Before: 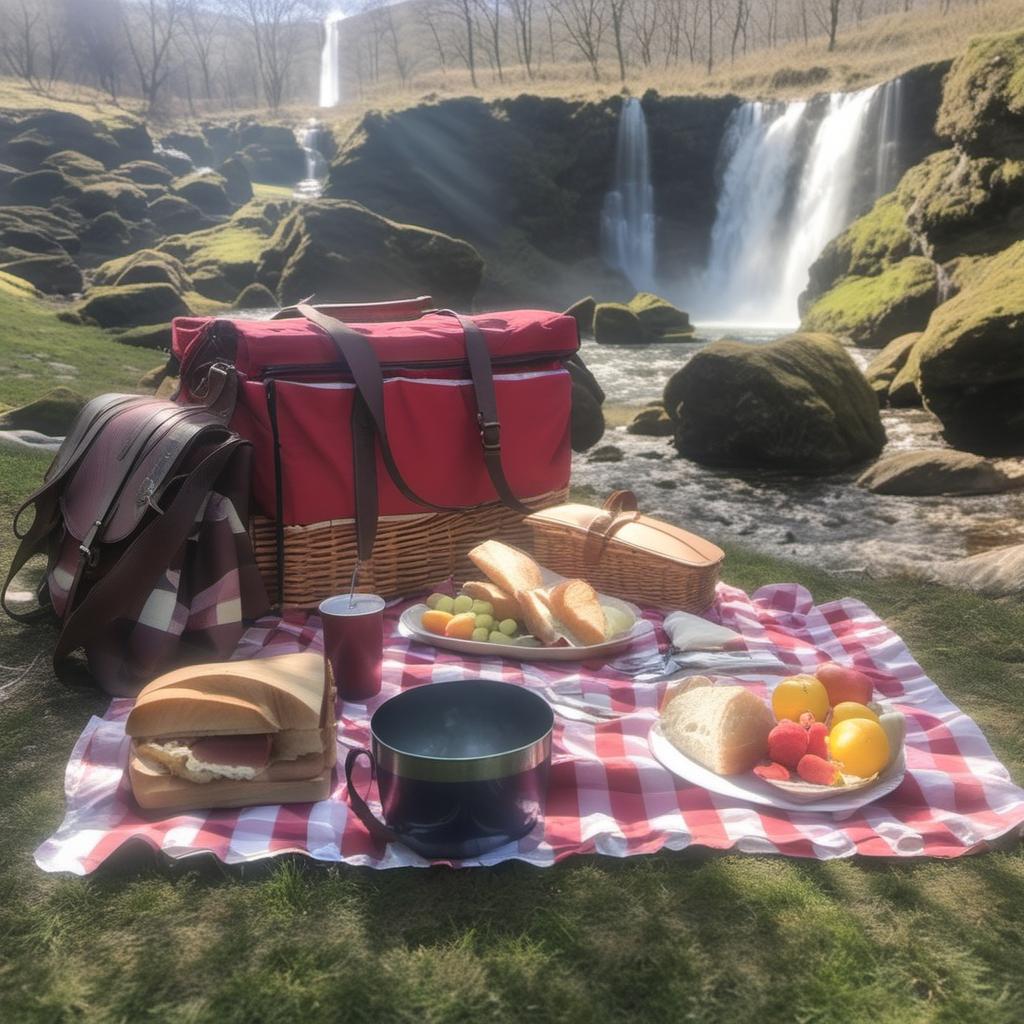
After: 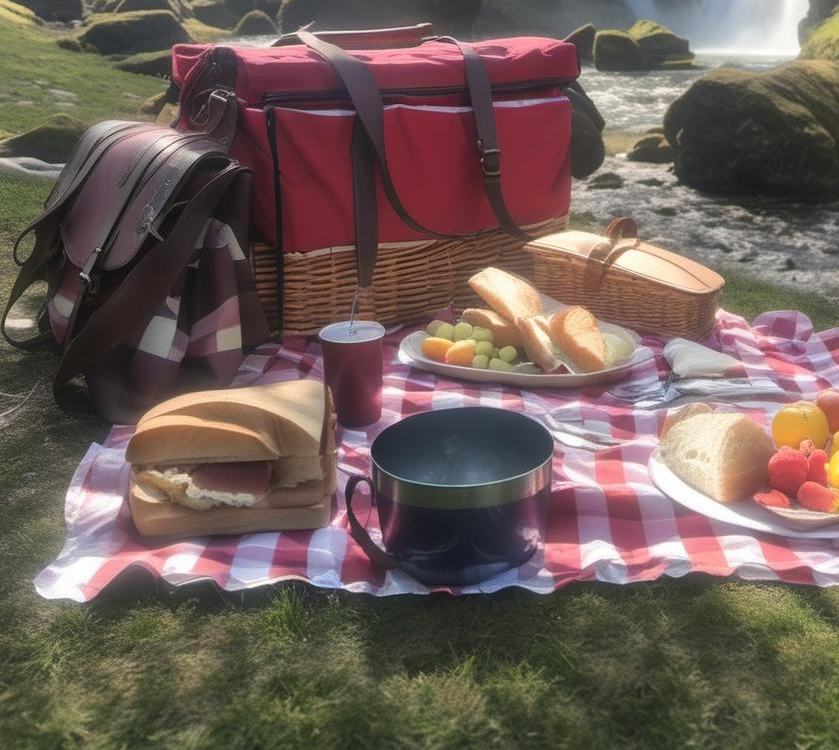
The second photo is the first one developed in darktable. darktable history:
crop: top 26.718%, right 18.027%
